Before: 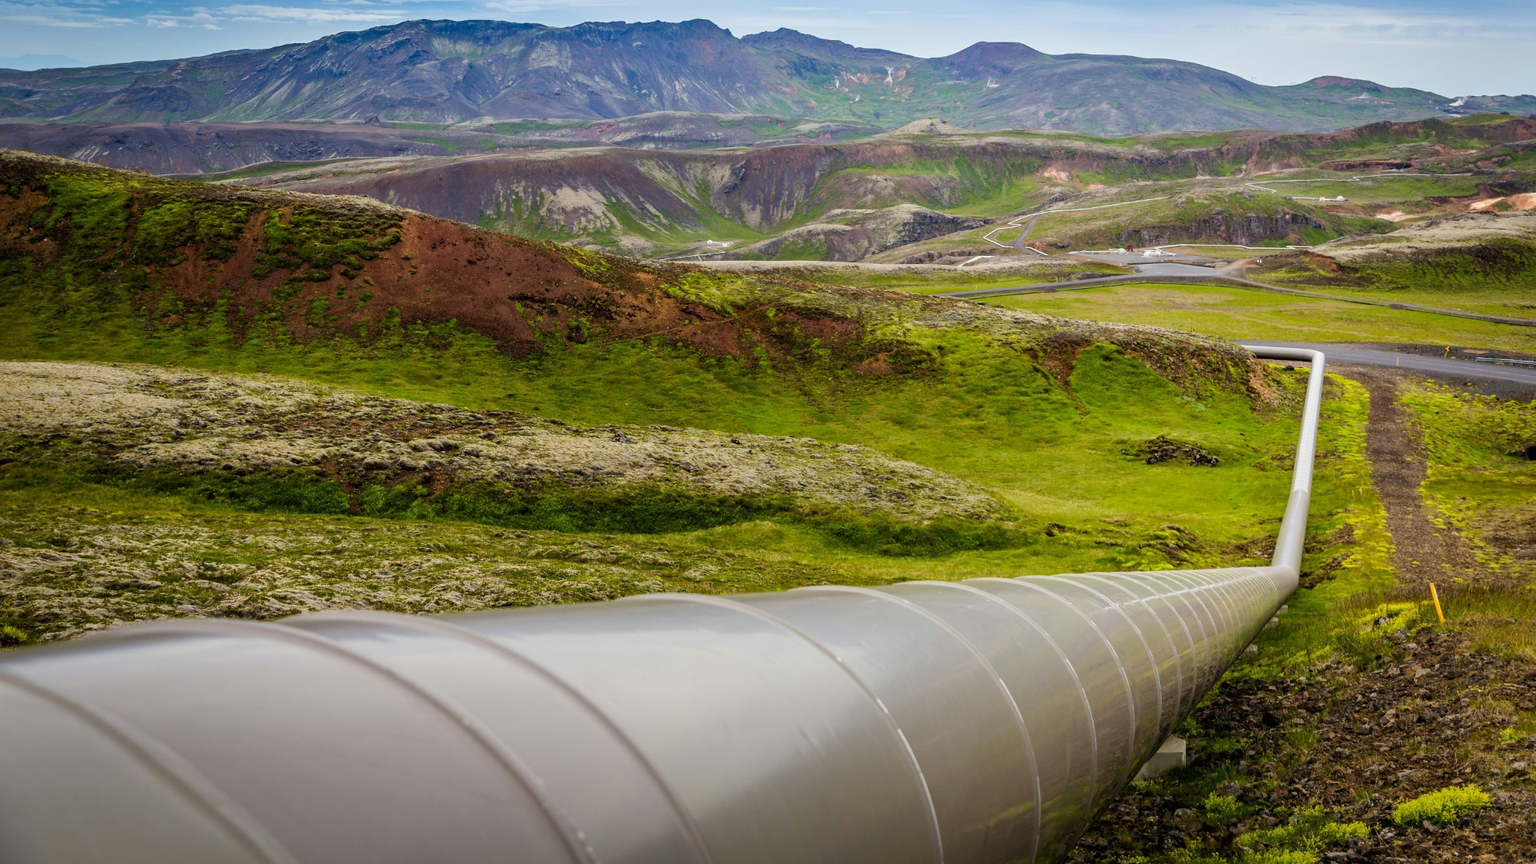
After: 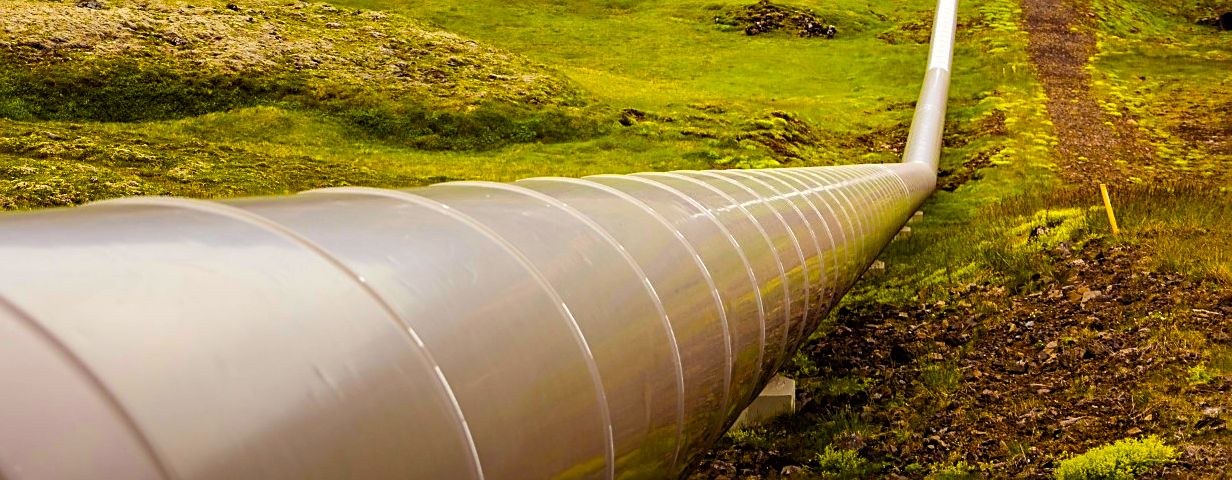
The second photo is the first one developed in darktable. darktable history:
exposure: exposure 0.204 EV, compensate exposure bias true, compensate highlight preservation false
crop and rotate: left 35.786%, top 50.551%, bottom 4.971%
sharpen: on, module defaults
color balance rgb: shadows lift › luminance -9.298%, power › chroma 1.545%, power › hue 27°, linear chroma grading › global chroma 9.184%, perceptual saturation grading › global saturation 36.518%, contrast 4.99%
